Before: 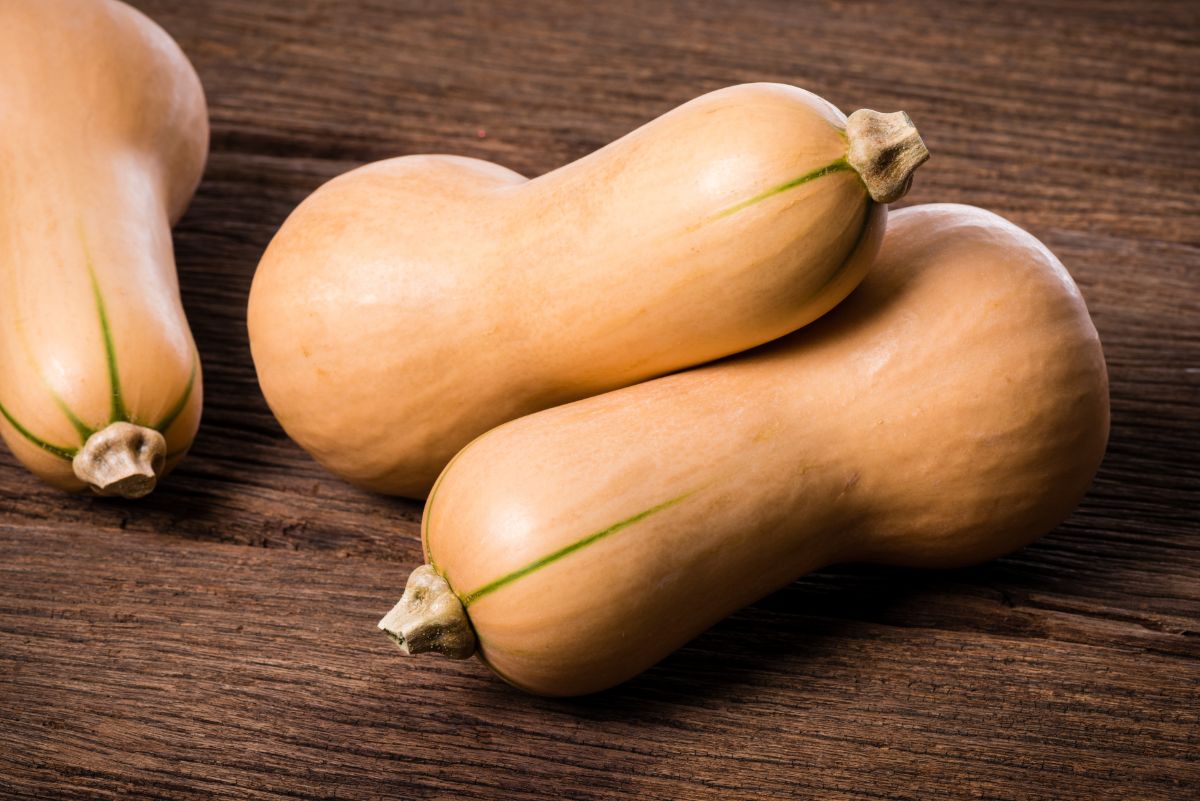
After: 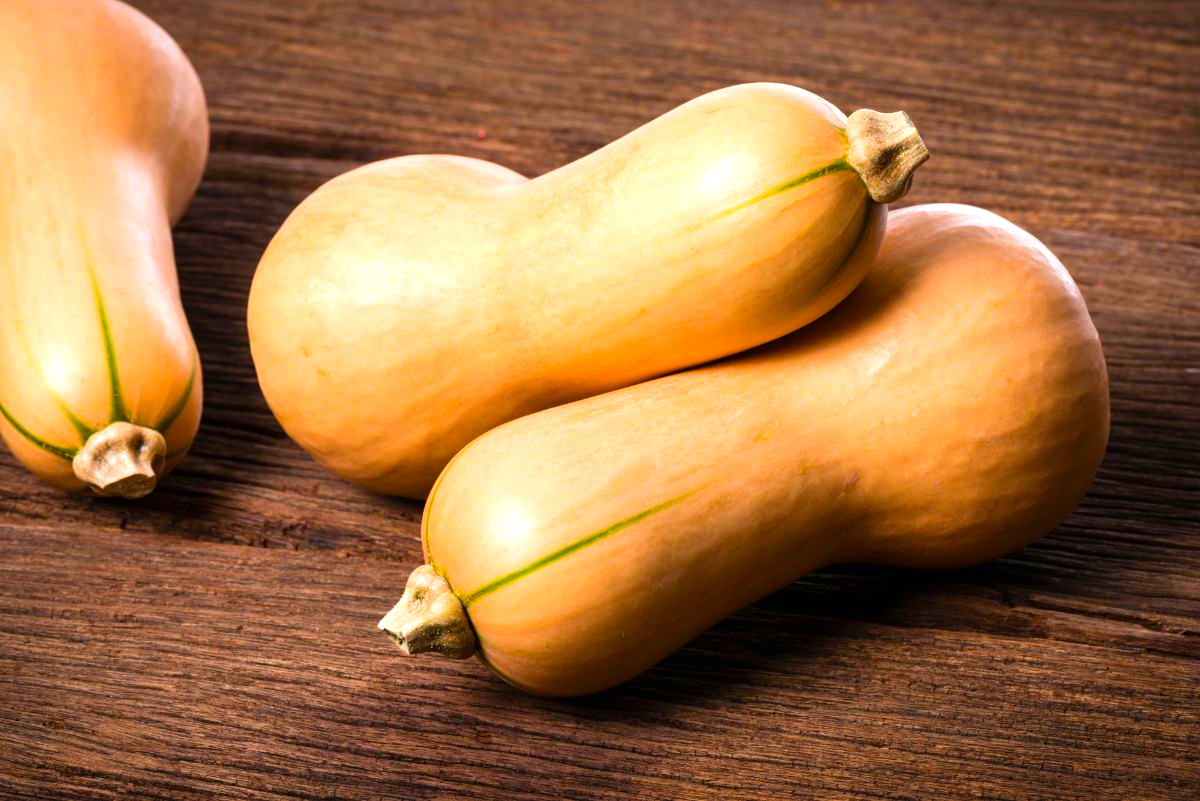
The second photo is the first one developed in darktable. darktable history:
exposure: black level correction 0, exposure 0.5 EV, compensate exposure bias true, compensate highlight preservation false
color correction: saturation 1.34
tone equalizer: on, module defaults
